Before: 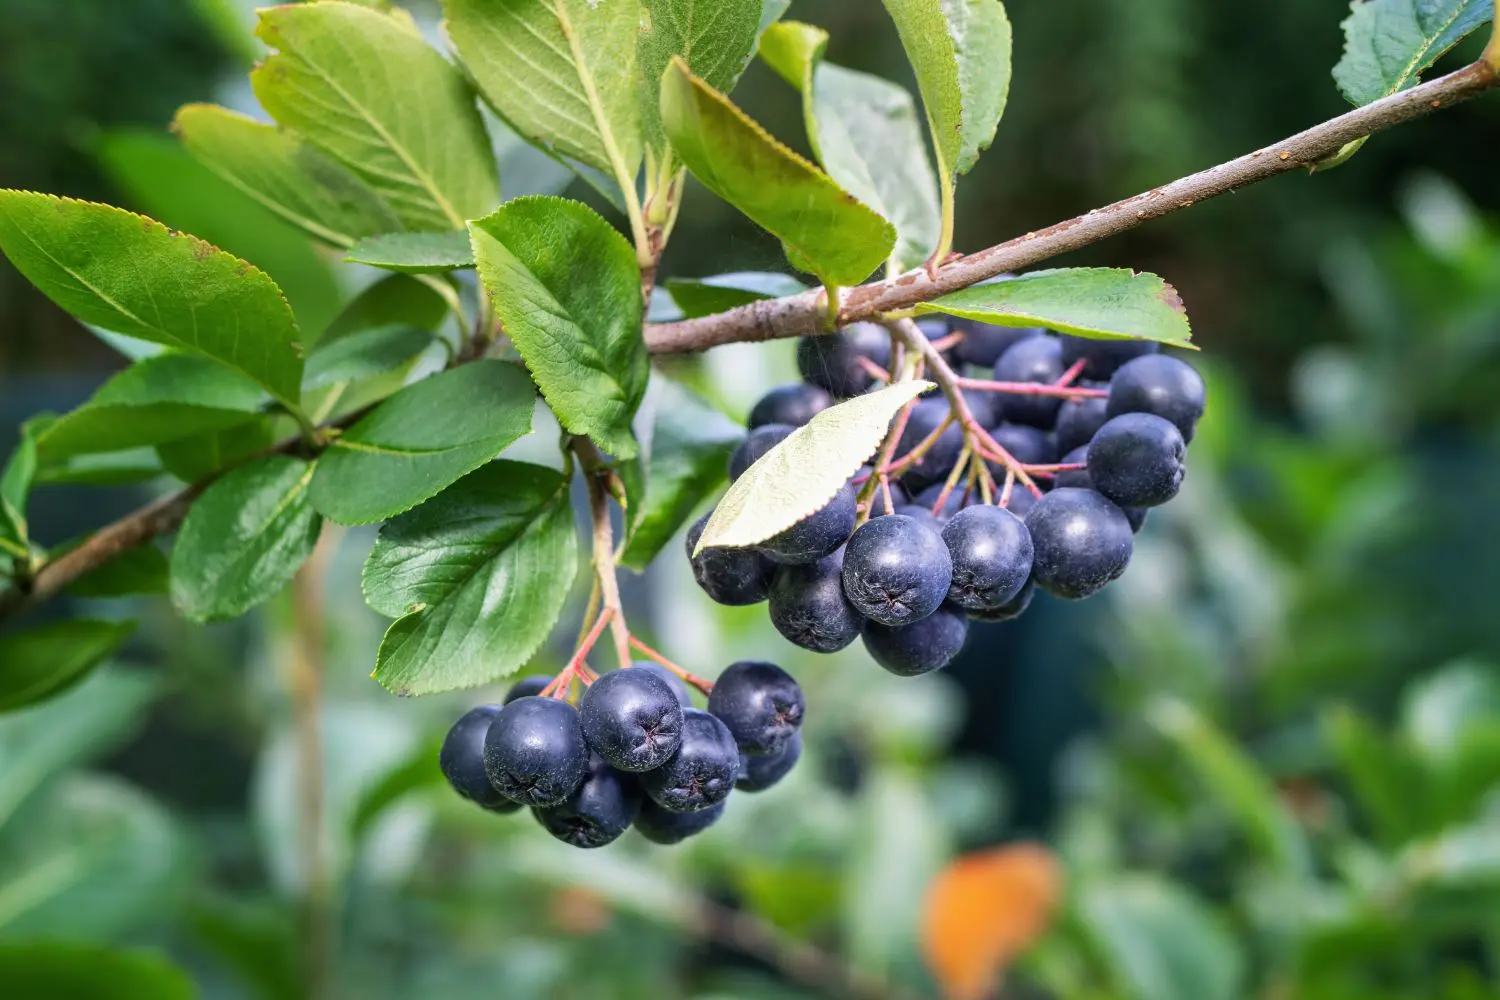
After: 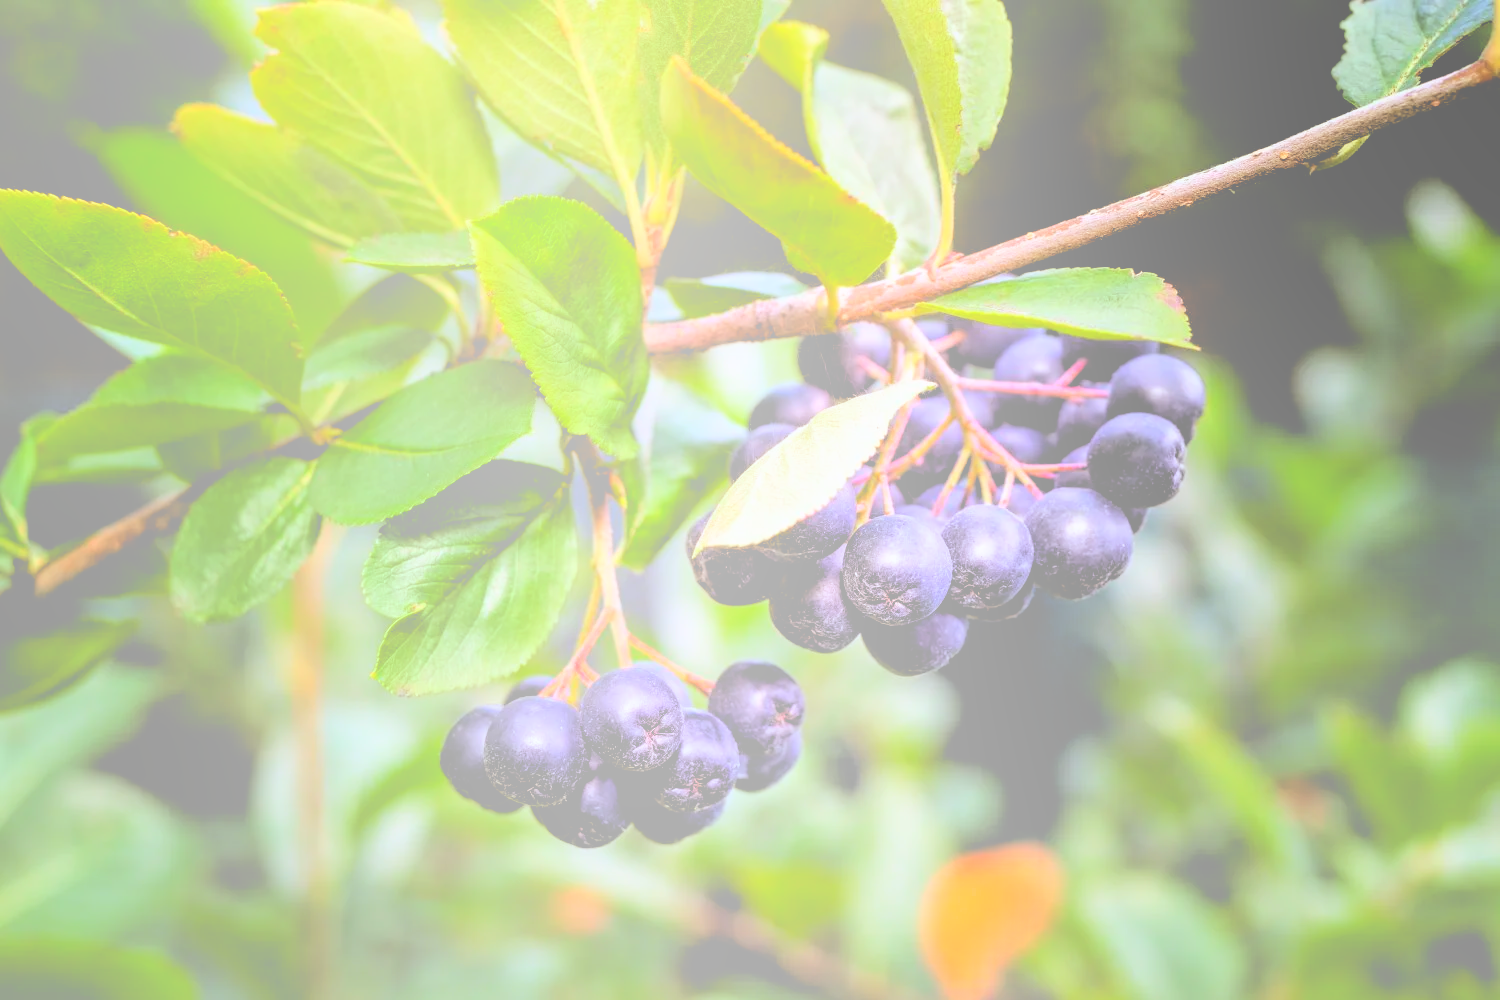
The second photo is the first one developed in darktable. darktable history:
filmic rgb: black relative exposure -3.72 EV, white relative exposure 2.77 EV, dynamic range scaling -5.32%, hardness 3.03
rgb levels: mode RGB, independent channels, levels [[0, 0.5, 1], [0, 0.521, 1], [0, 0.536, 1]]
bloom: size 70%, threshold 25%, strength 70%
white balance: red 0.986, blue 1.01
